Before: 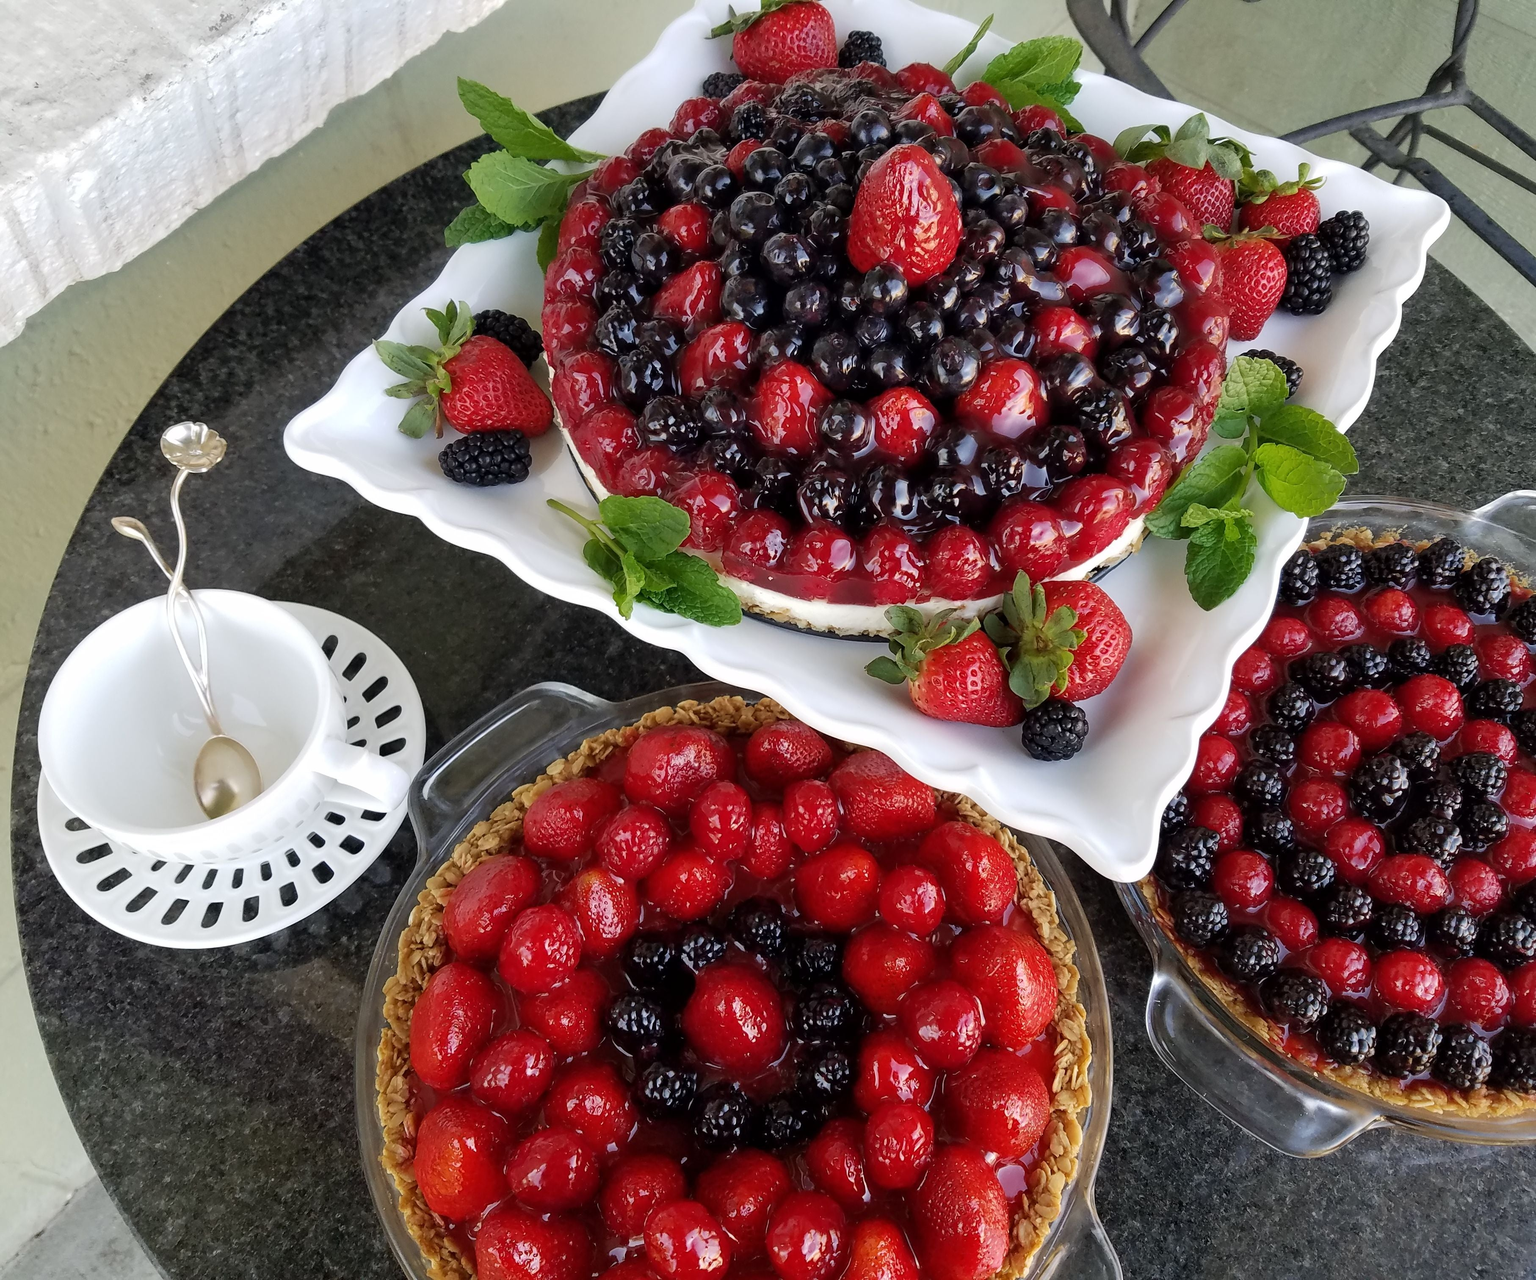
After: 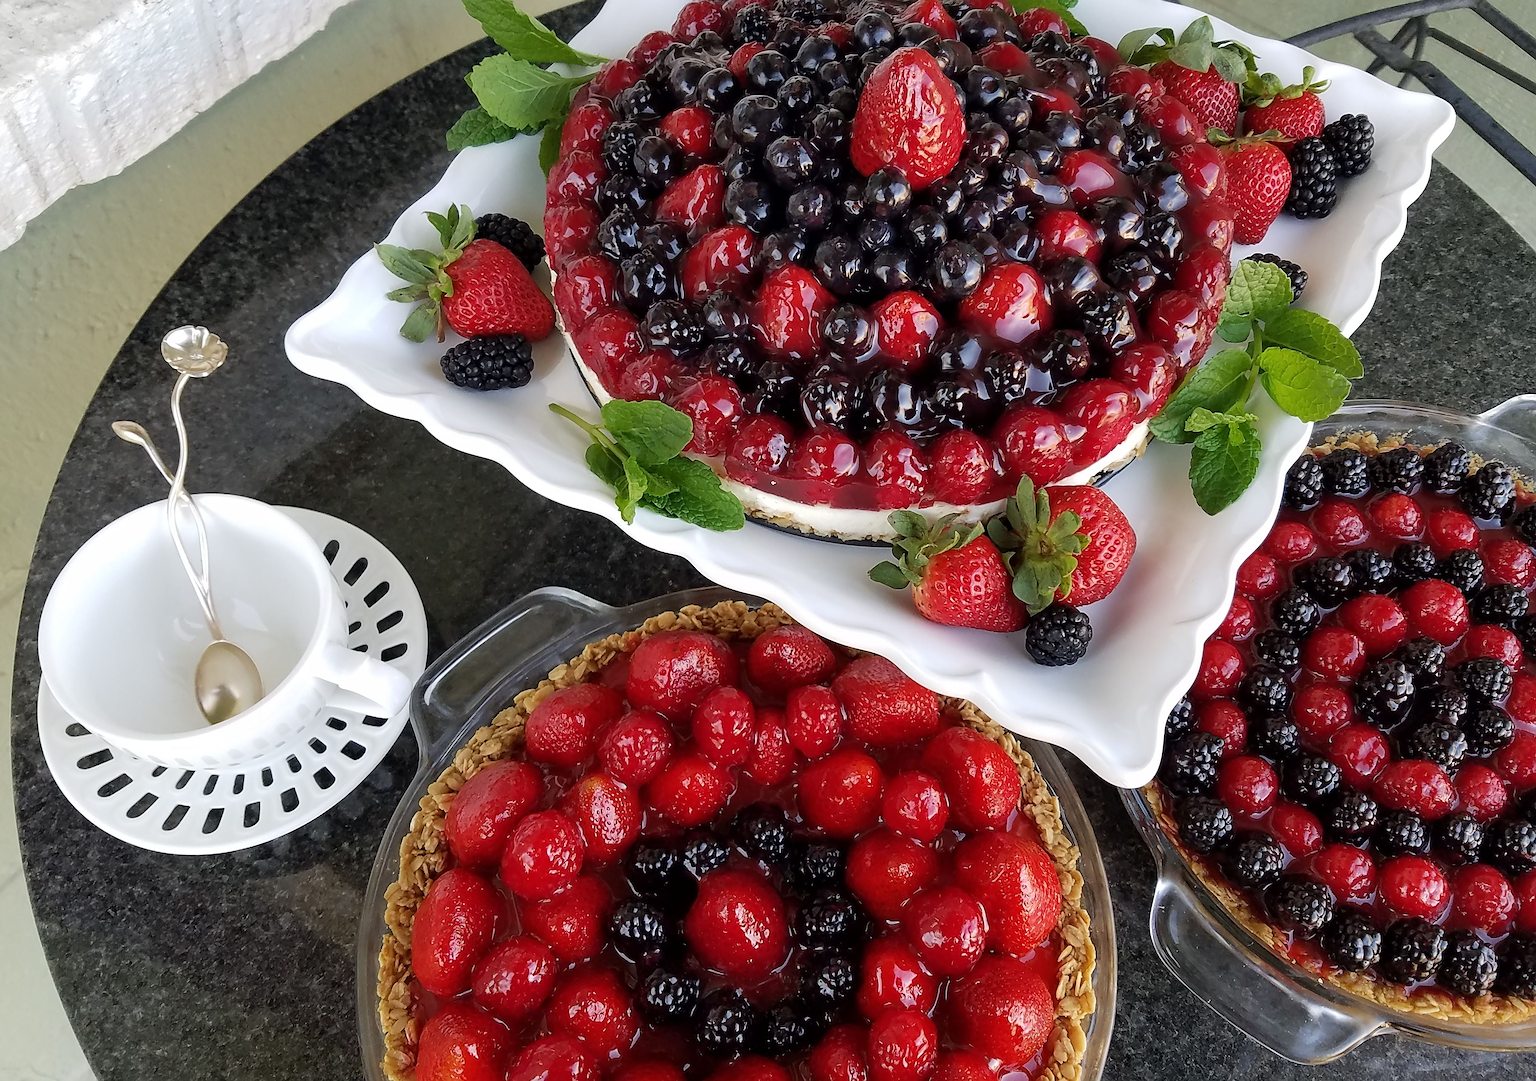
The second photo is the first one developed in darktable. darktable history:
sharpen: on, module defaults
crop: top 7.625%, bottom 8.027%
